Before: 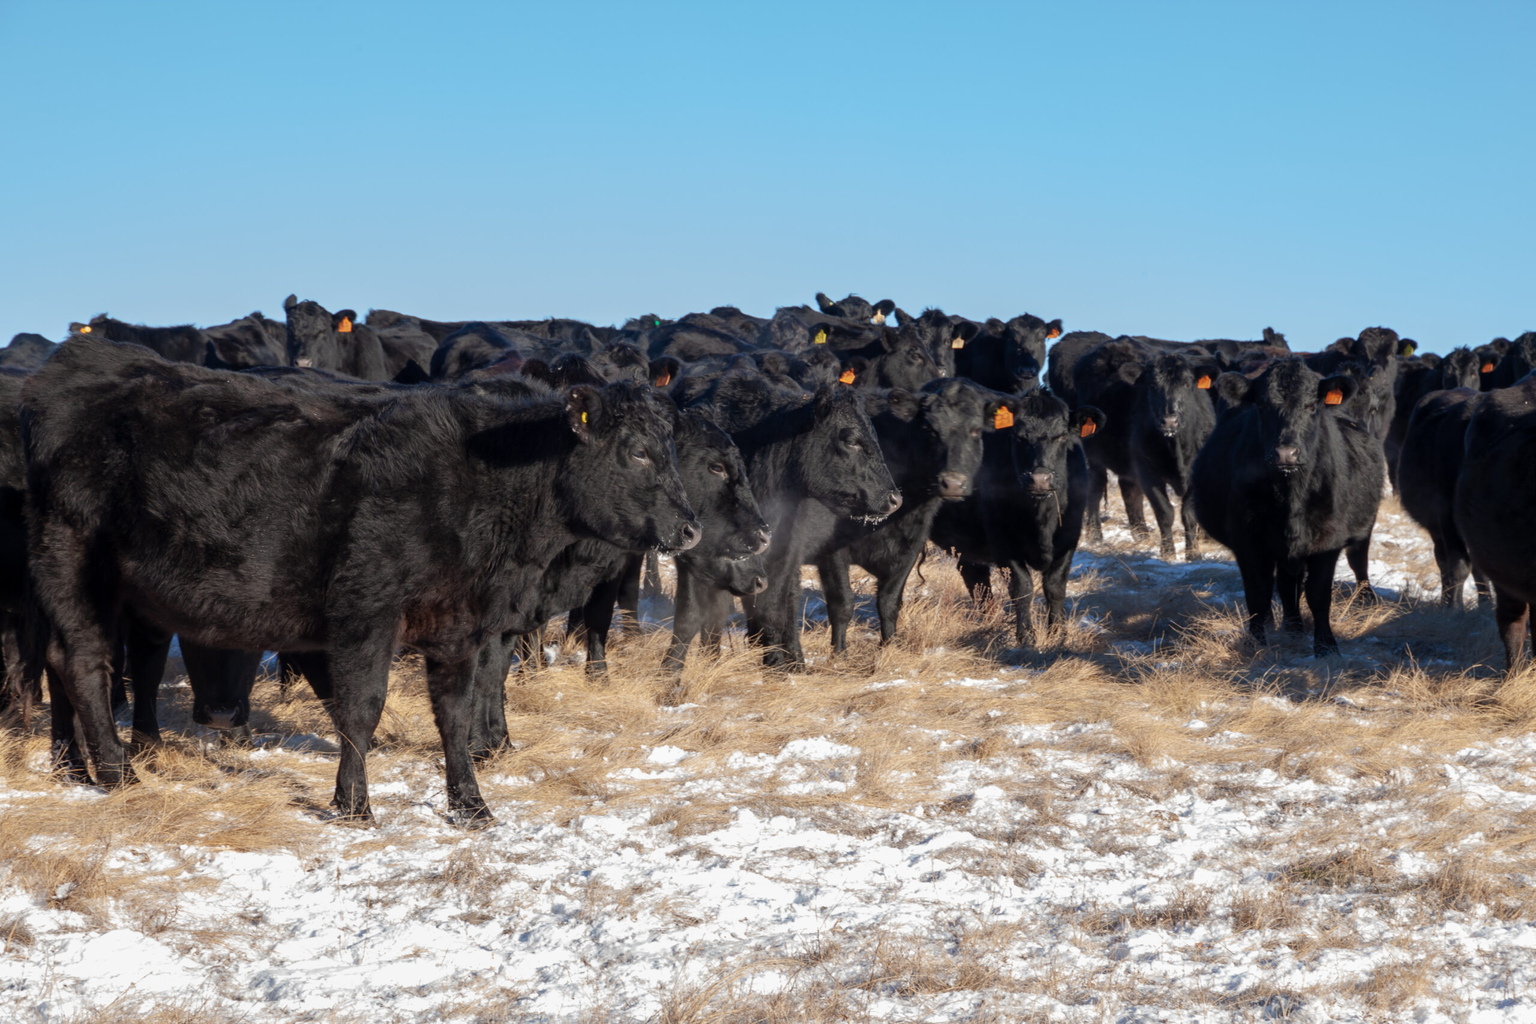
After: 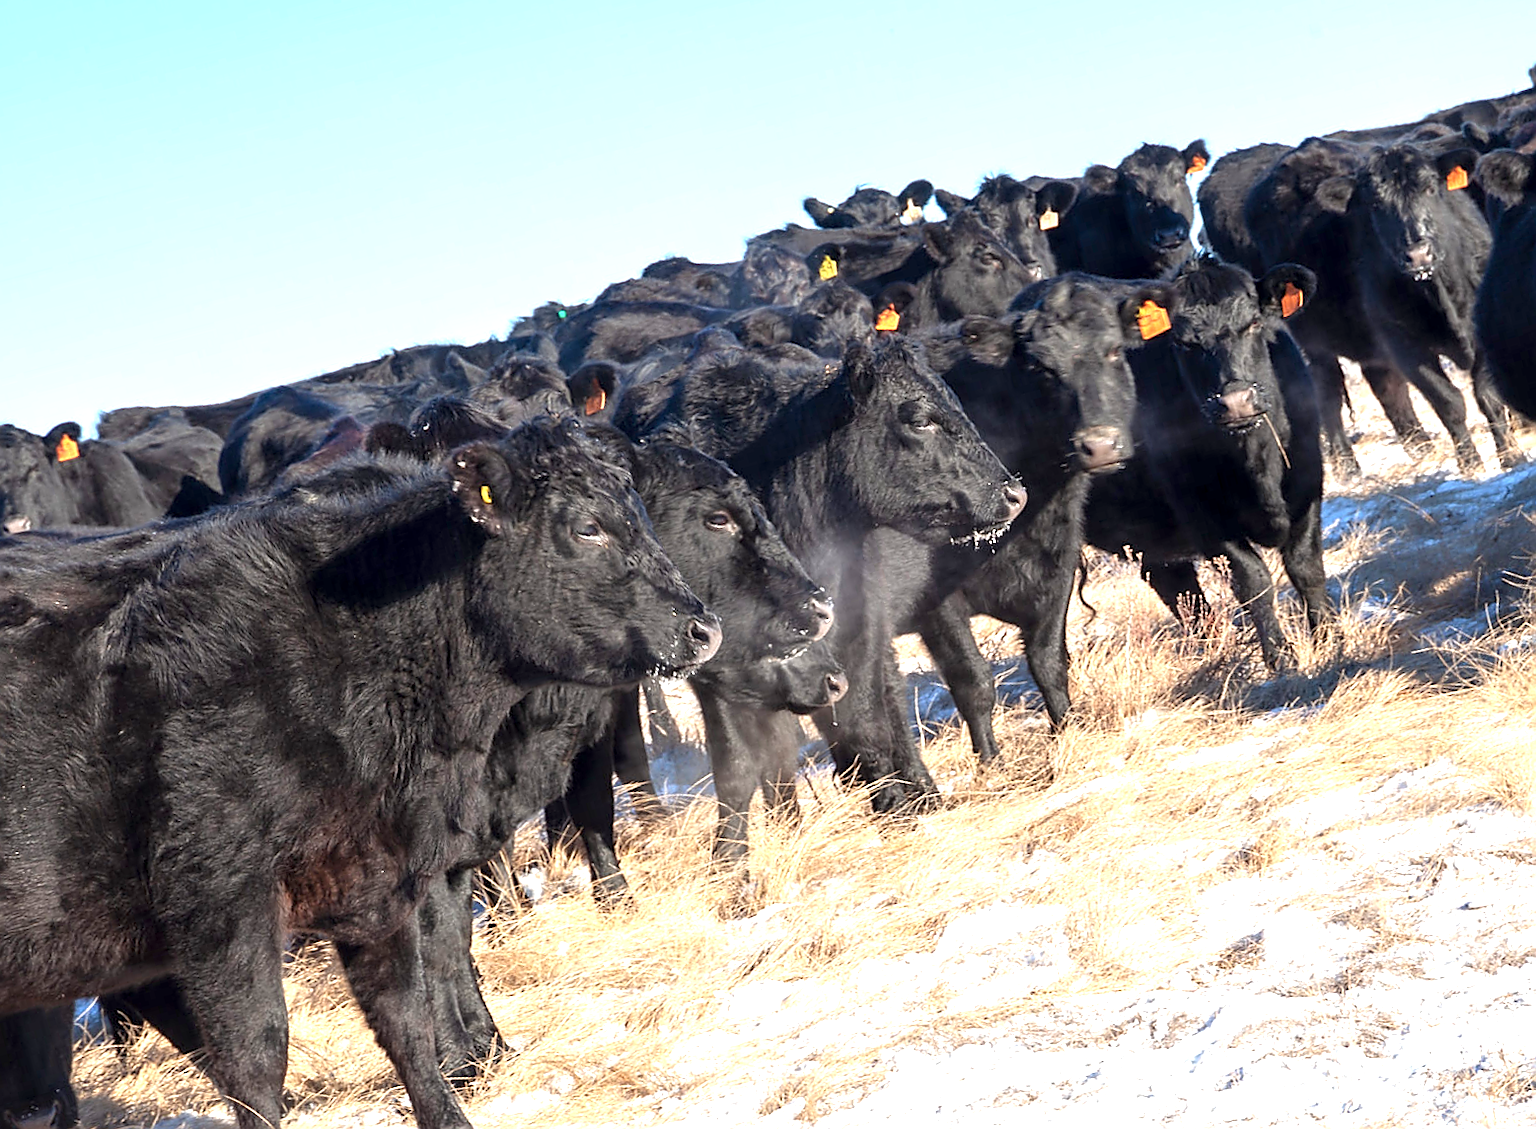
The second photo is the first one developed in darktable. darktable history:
crop and rotate: left 14.436%, right 18.898%
sharpen: radius 1.4, amount 1.25, threshold 0.7
exposure: black level correction 0.001, exposure 1.398 EV, compensate exposure bias true, compensate highlight preservation false
rotate and perspective: rotation -14.8°, crop left 0.1, crop right 0.903, crop top 0.25, crop bottom 0.748
